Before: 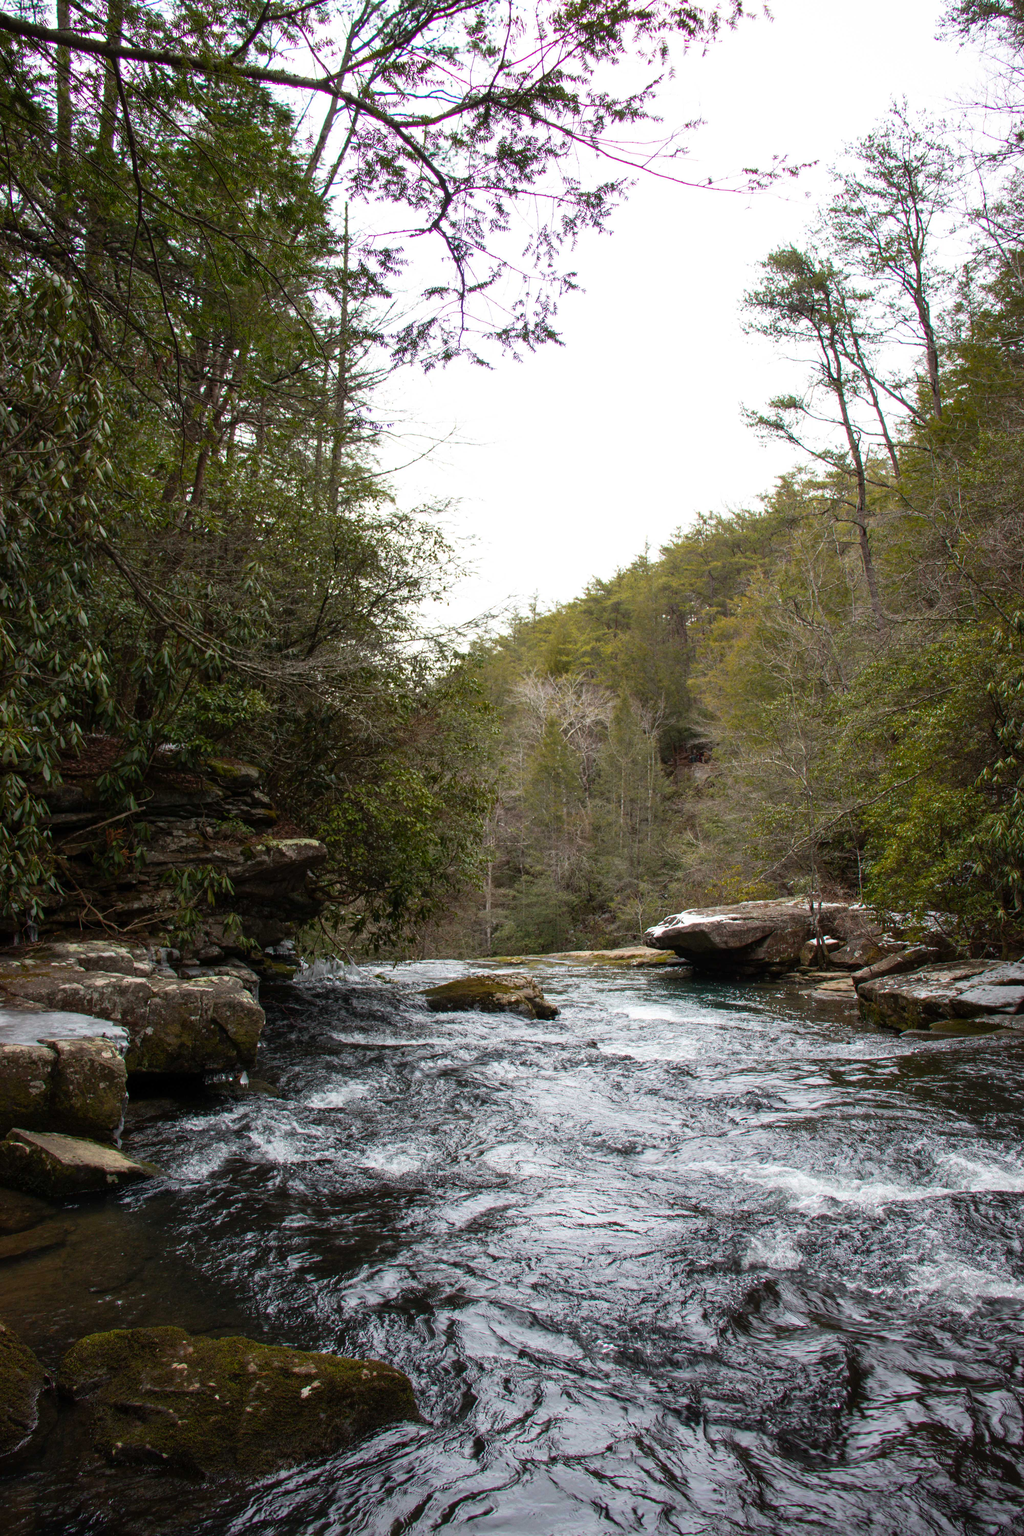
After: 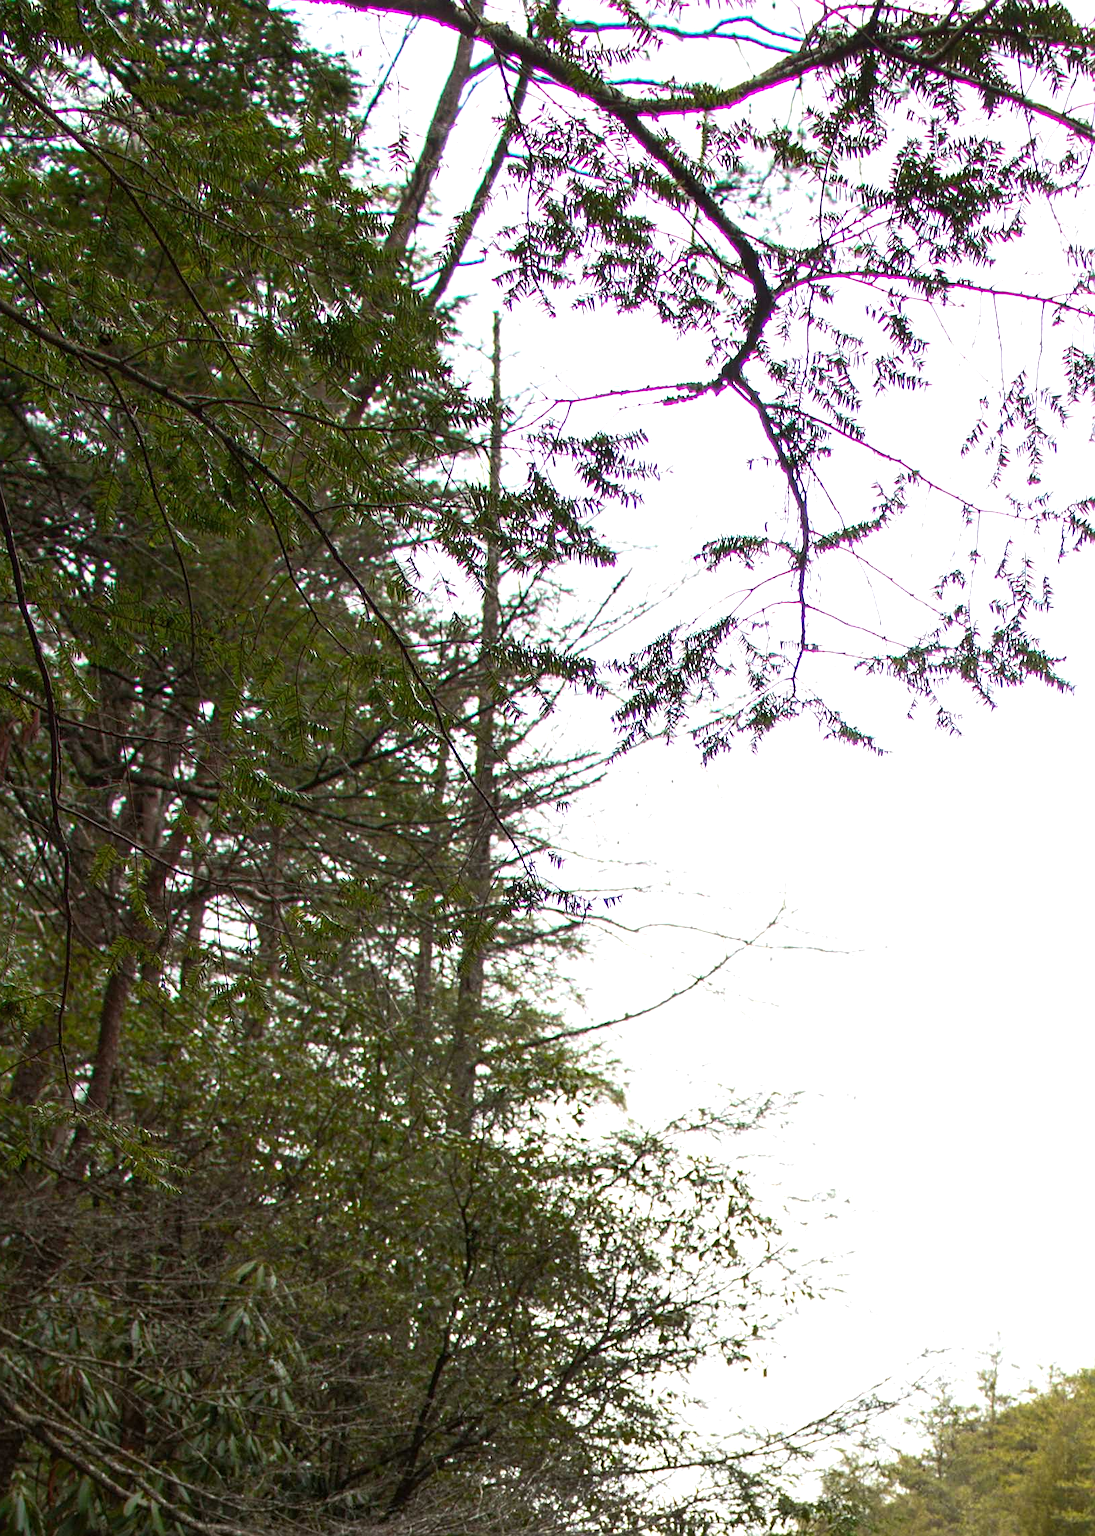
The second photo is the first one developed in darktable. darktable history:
crop: left 15.452%, top 5.459%, right 43.956%, bottom 56.62%
tone equalizer: -8 EV -0.001 EV, -7 EV 0.001 EV, -6 EV -0.002 EV, -5 EV -0.003 EV, -4 EV -0.062 EV, -3 EV -0.222 EV, -2 EV -0.267 EV, -1 EV 0.105 EV, +0 EV 0.303 EV
sharpen: on, module defaults
